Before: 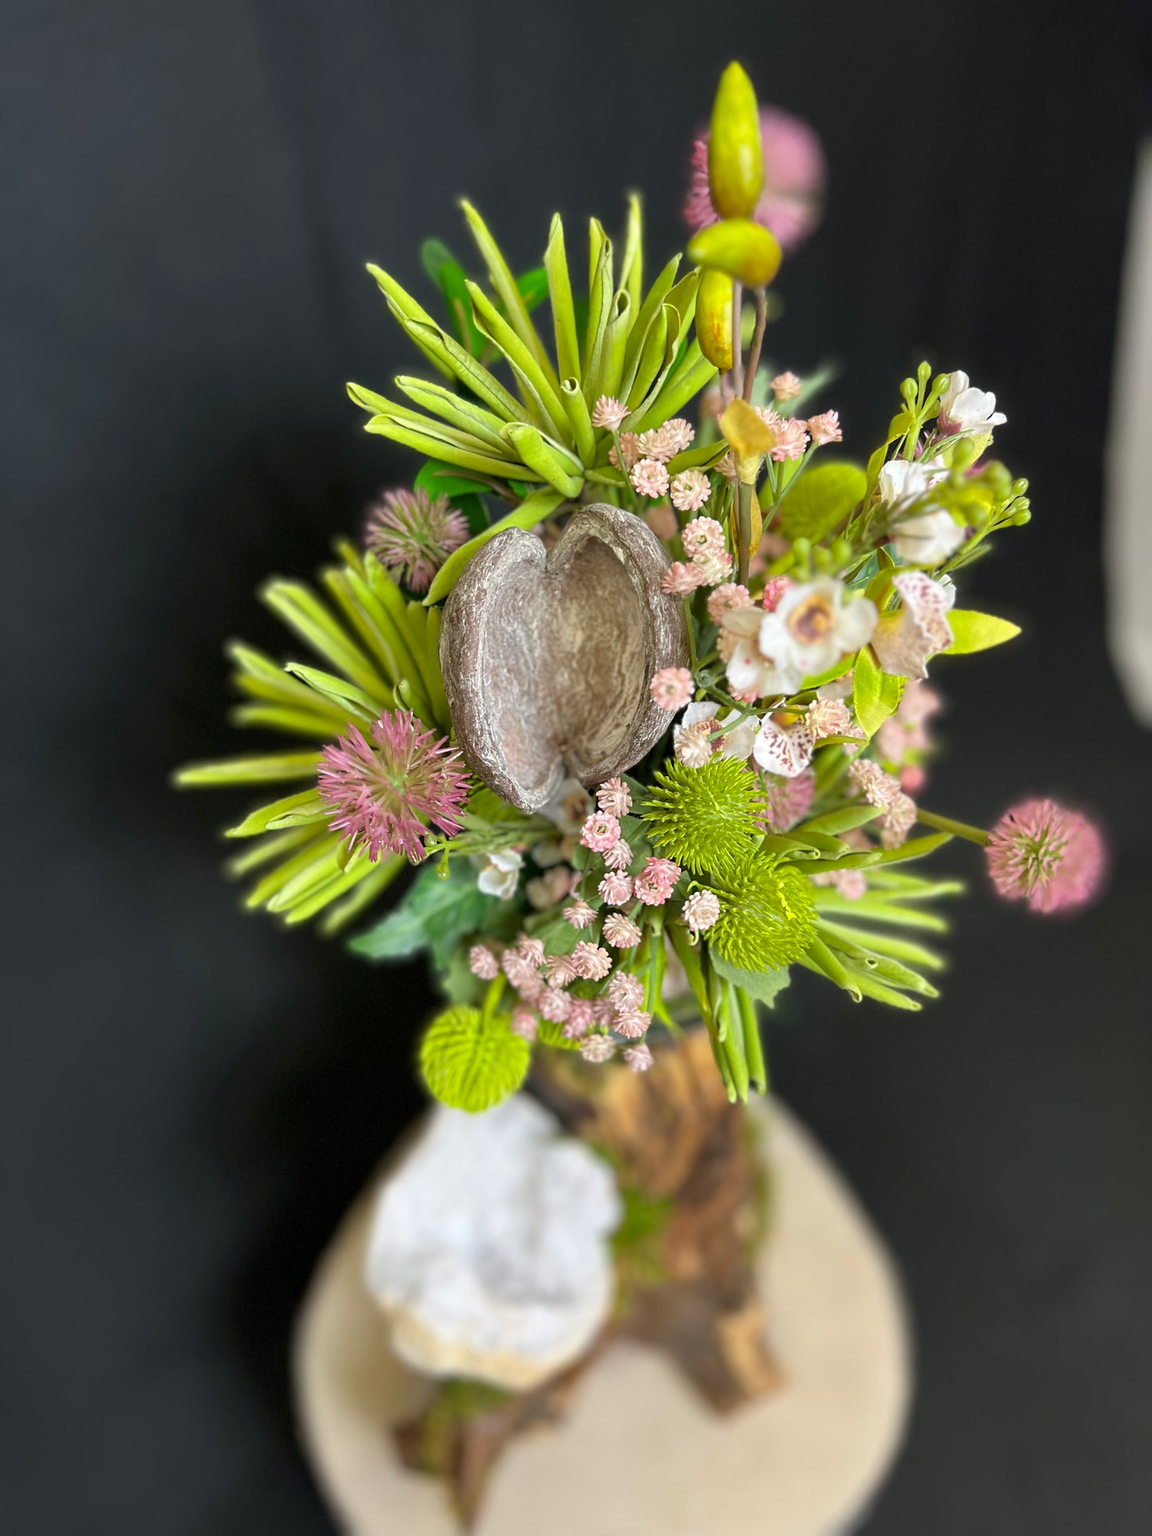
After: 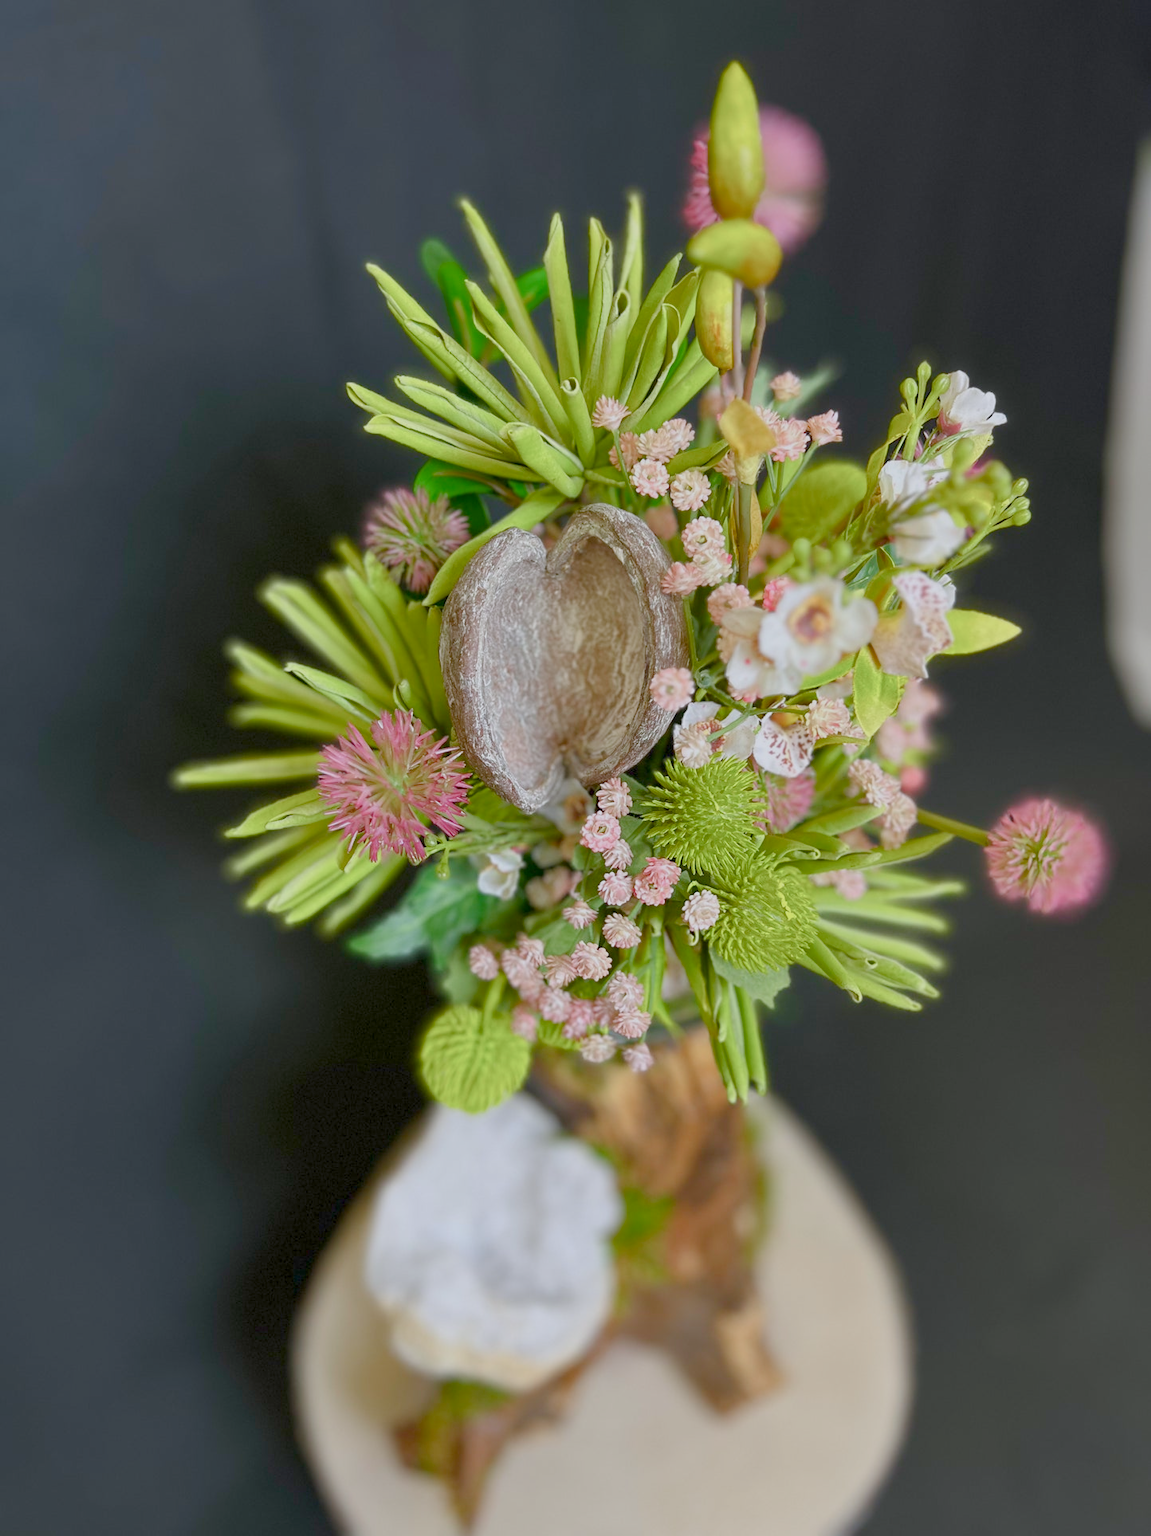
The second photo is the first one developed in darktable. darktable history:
color balance rgb: highlights gain › luminance 16.697%, highlights gain › chroma 2.864%, highlights gain › hue 263°, linear chroma grading › global chroma 1.245%, linear chroma grading › mid-tones -0.573%, perceptual saturation grading › global saturation 20%, perceptual saturation grading › highlights -50.46%, perceptual saturation grading › shadows 30.192%, contrast -29.796%
